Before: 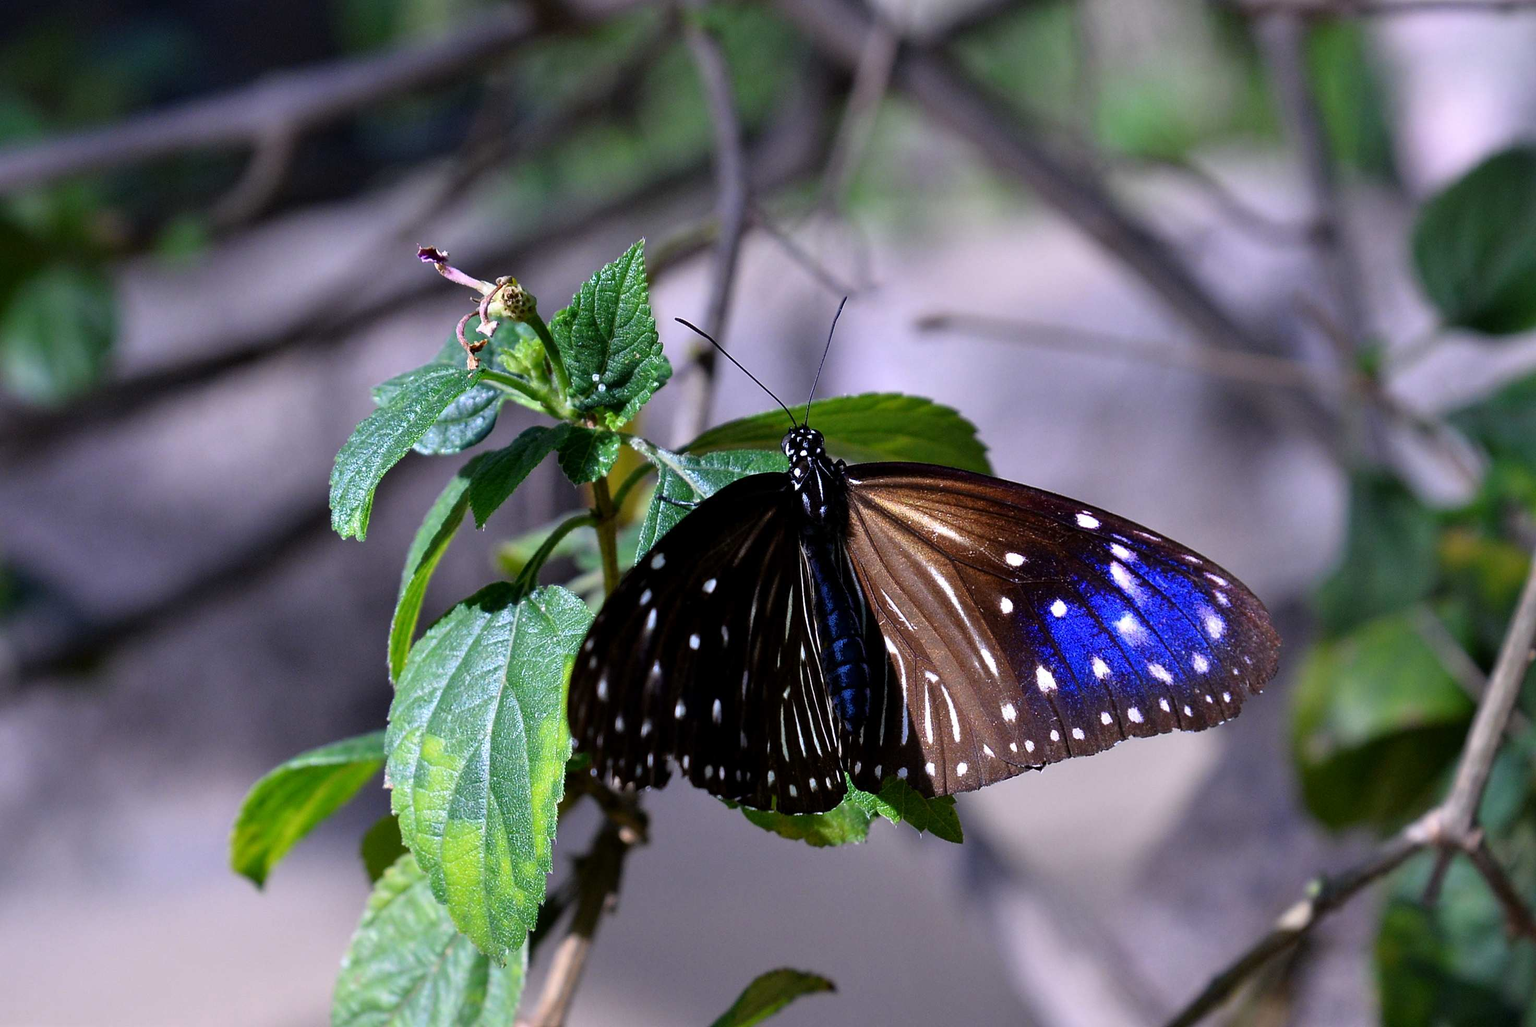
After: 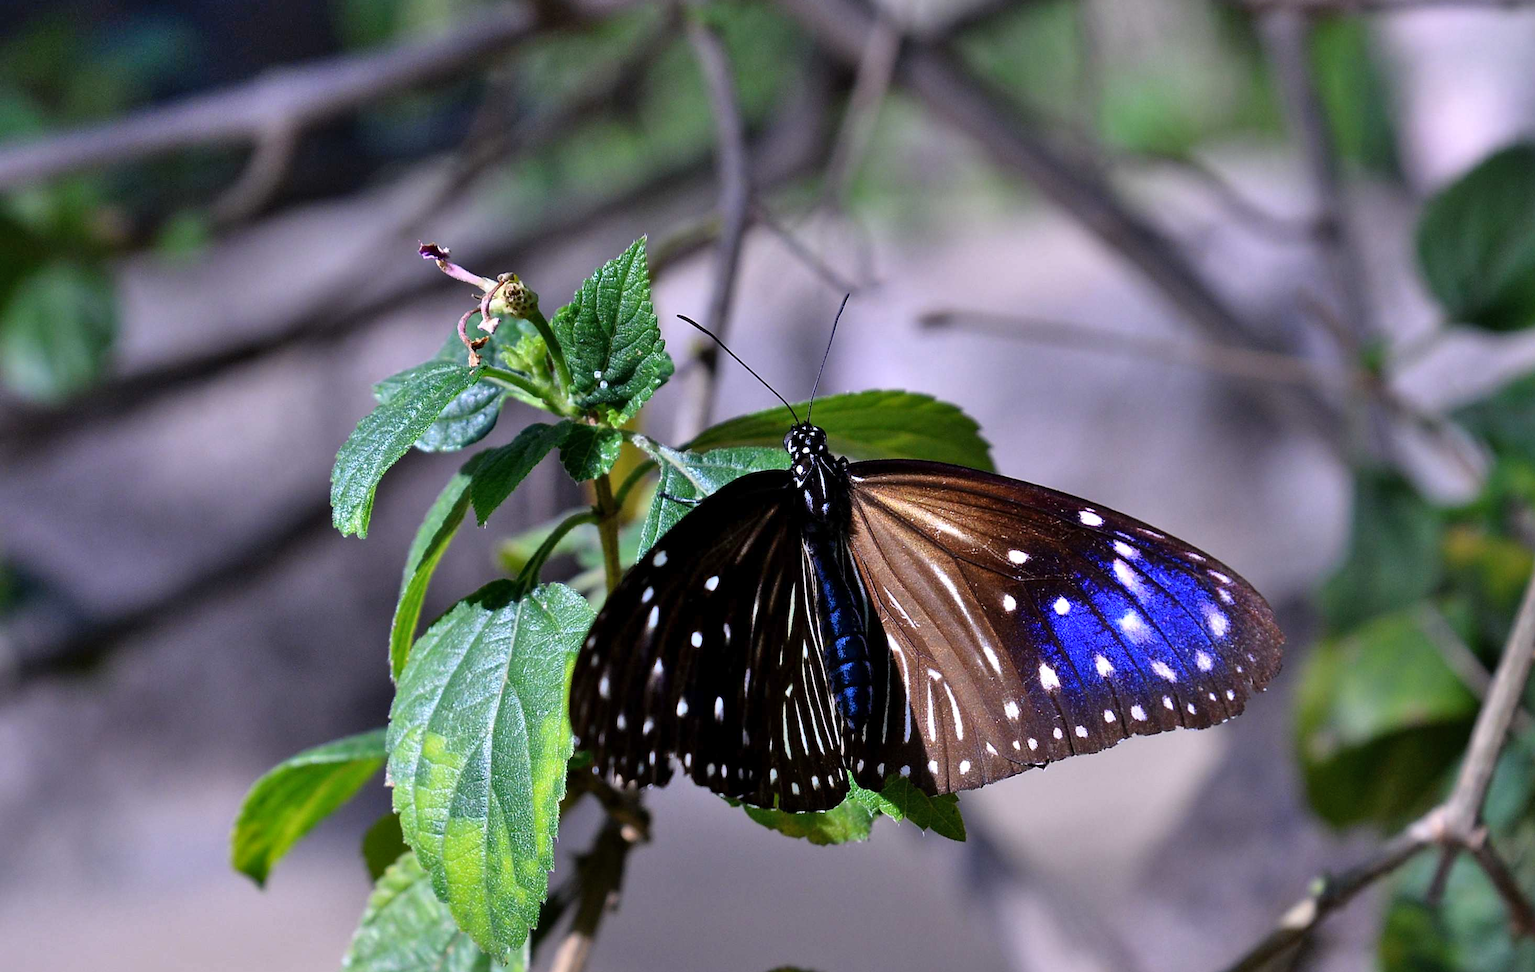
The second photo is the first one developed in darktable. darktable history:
crop: top 0.434%, right 0.26%, bottom 5.096%
shadows and highlights: white point adjustment 0.989, soften with gaussian
